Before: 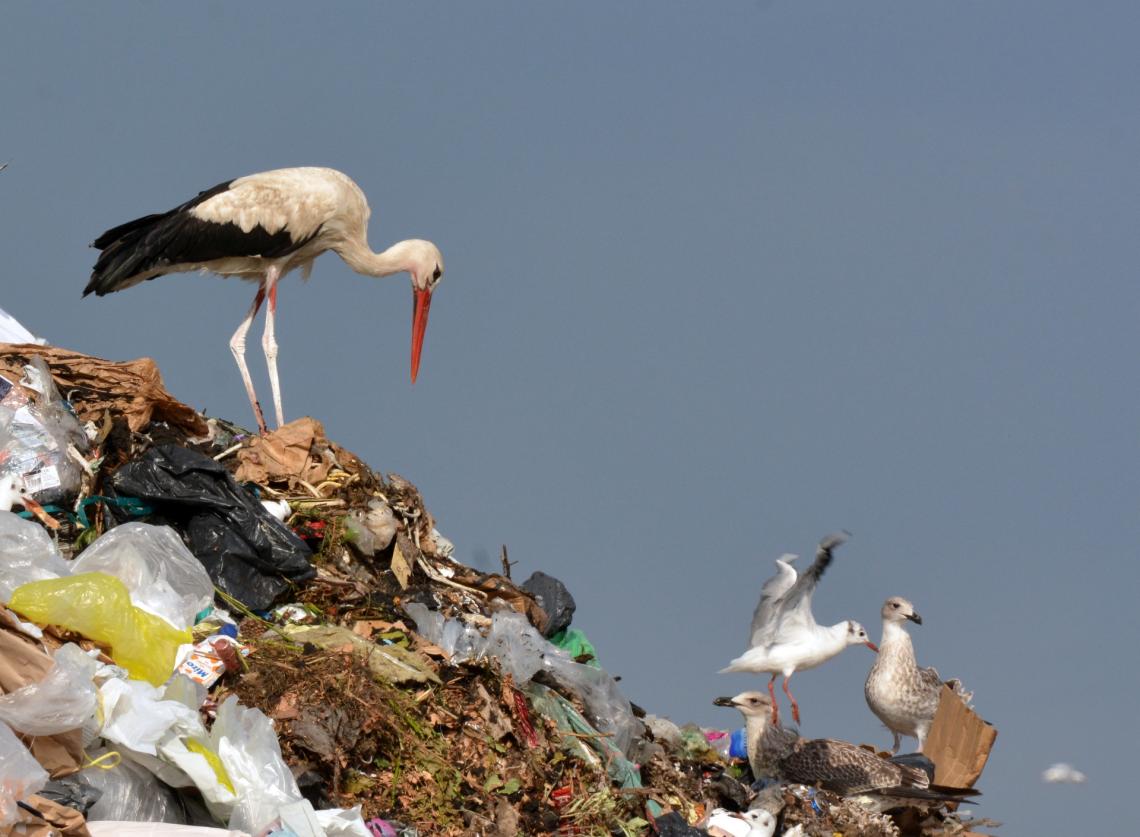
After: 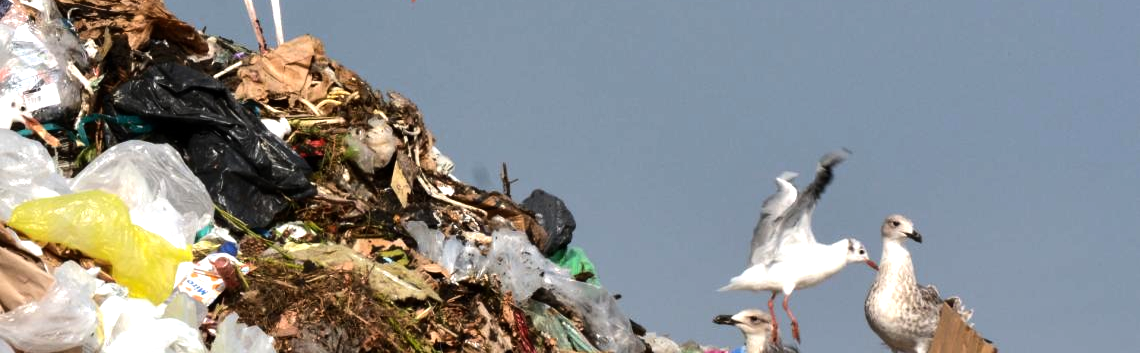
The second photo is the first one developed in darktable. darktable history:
crop: top 45.678%, bottom 12.113%
tone equalizer: -8 EV -0.713 EV, -7 EV -0.724 EV, -6 EV -0.611 EV, -5 EV -0.39 EV, -3 EV 0.367 EV, -2 EV 0.6 EV, -1 EV 0.701 EV, +0 EV 0.744 EV, edges refinement/feathering 500, mask exposure compensation -1.57 EV, preserve details no
